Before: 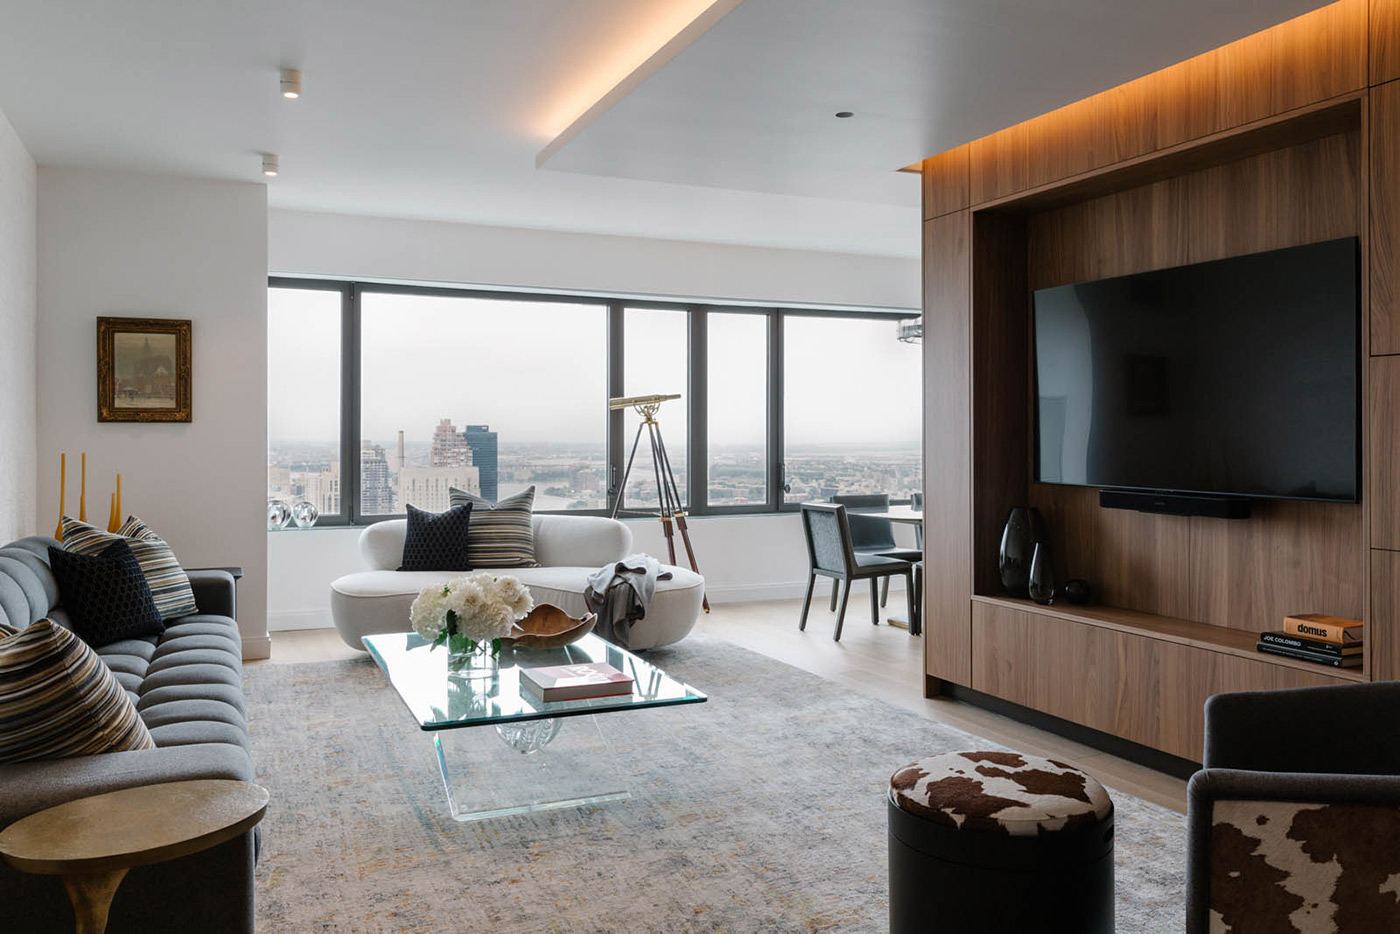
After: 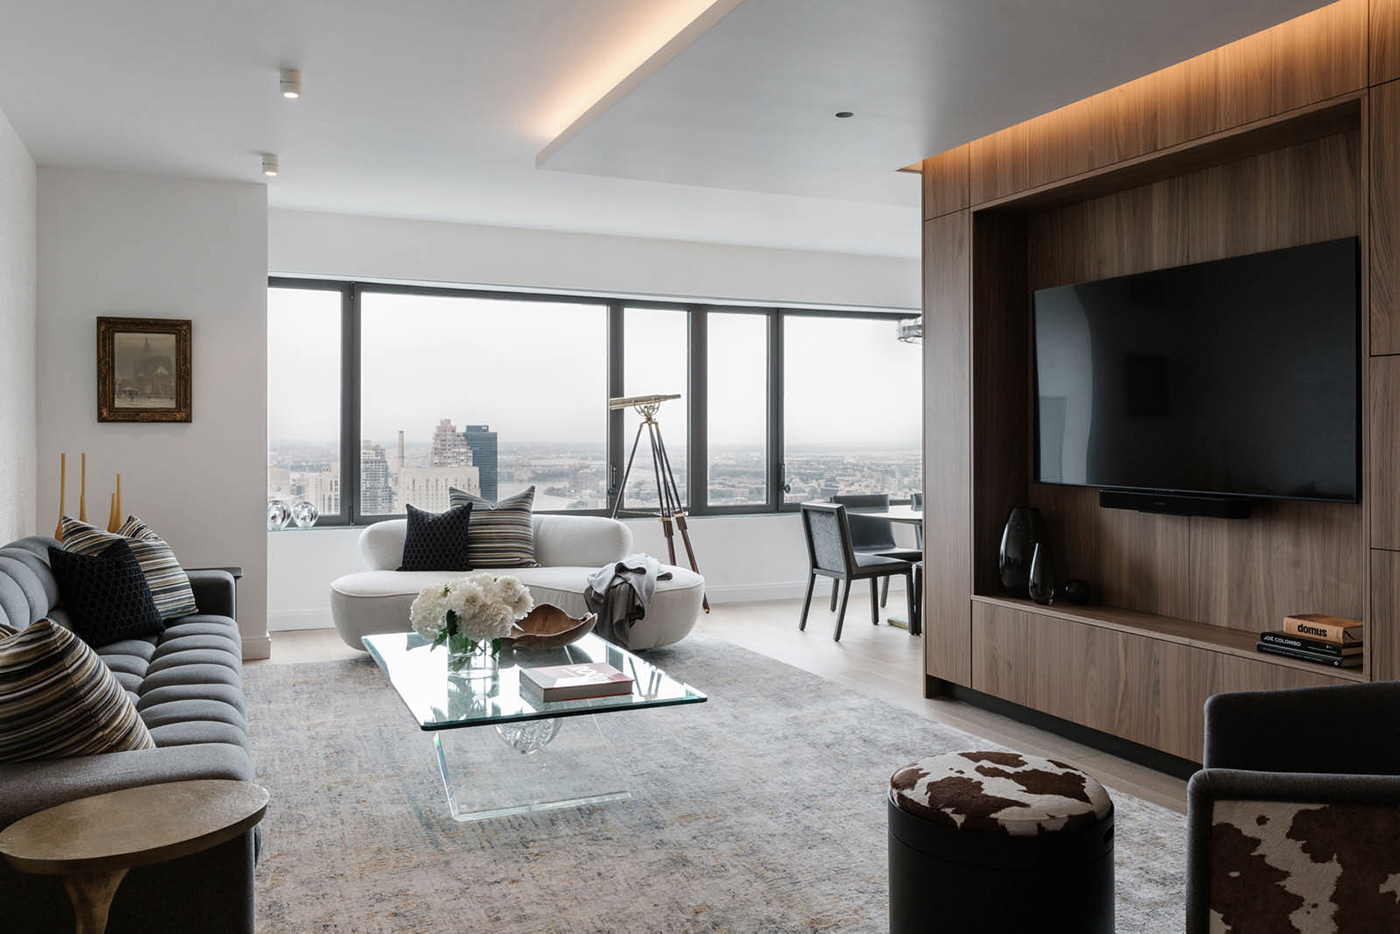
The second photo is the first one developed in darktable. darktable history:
contrast brightness saturation: contrast 0.099, saturation -0.298
